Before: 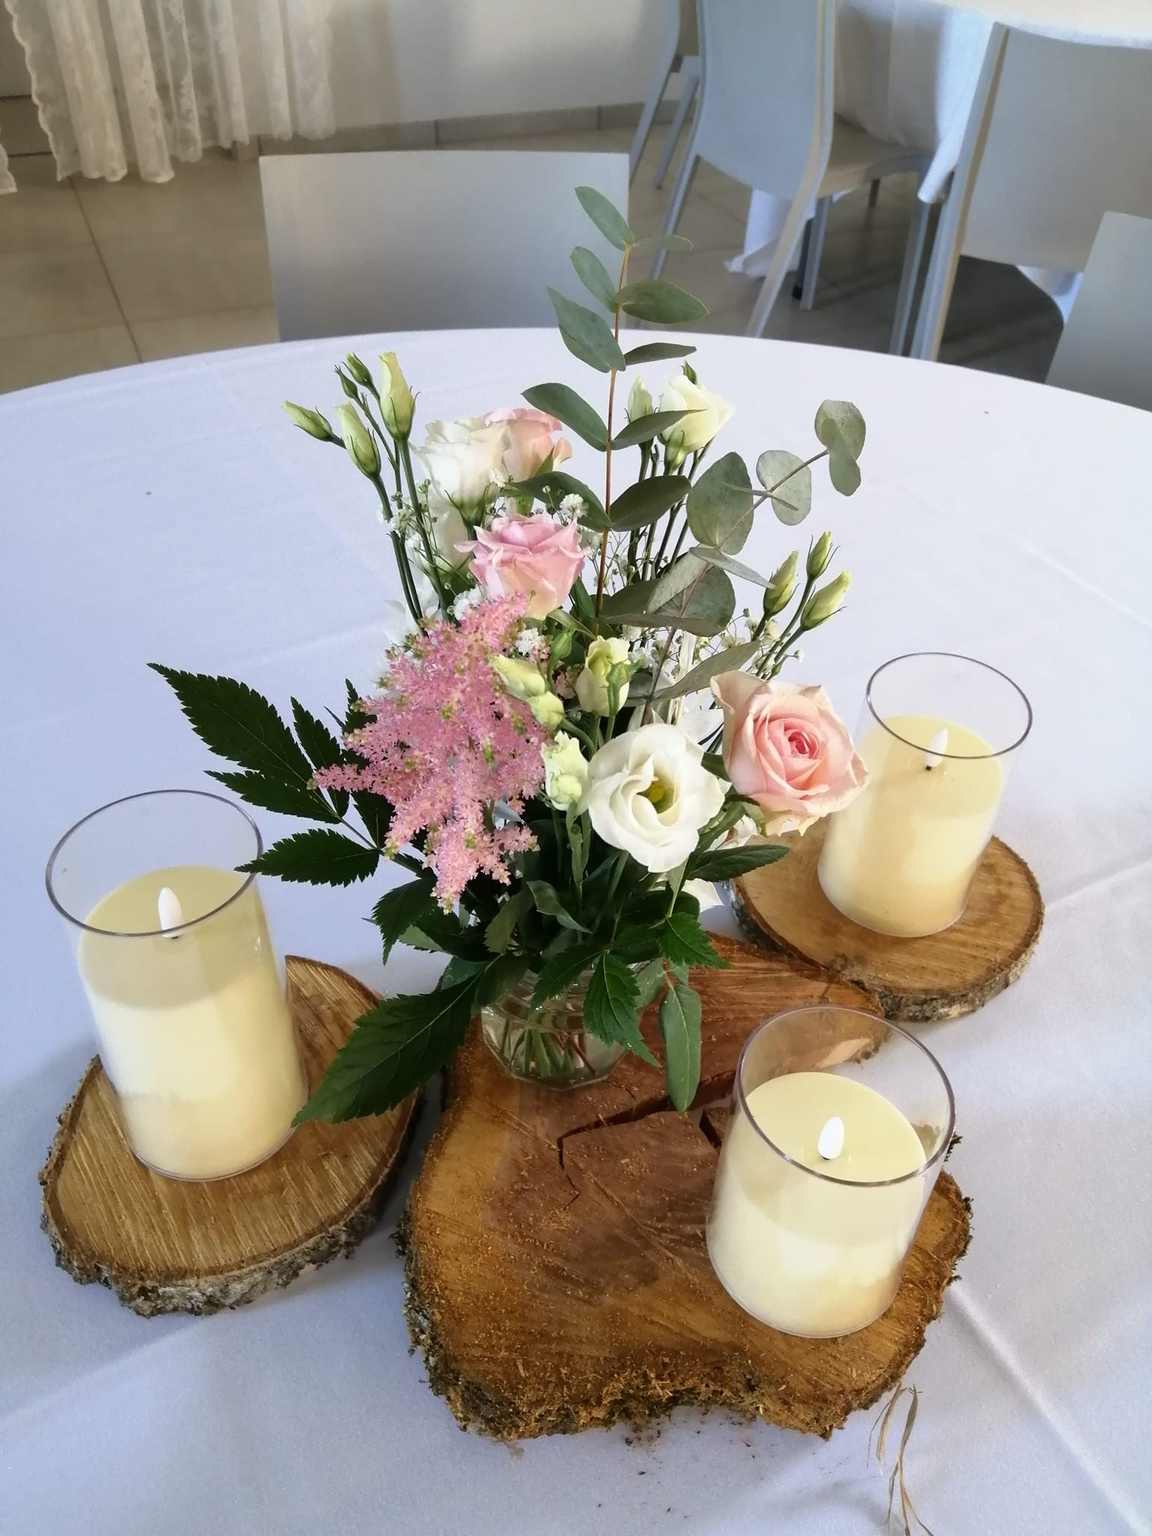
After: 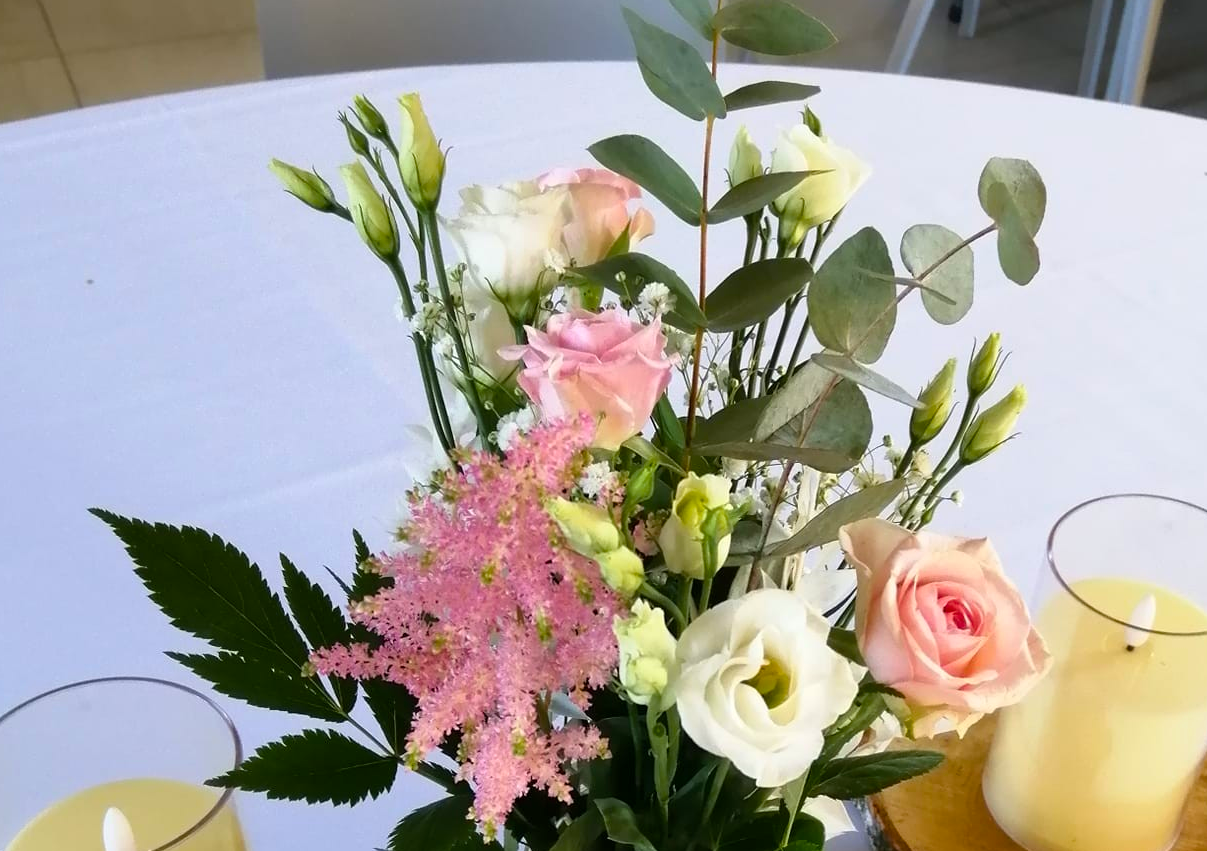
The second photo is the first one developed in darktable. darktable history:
crop: left 7.036%, top 18.398%, right 14.379%, bottom 40.043%
color balance rgb: perceptual saturation grading › global saturation 30%, global vibrance 20%
